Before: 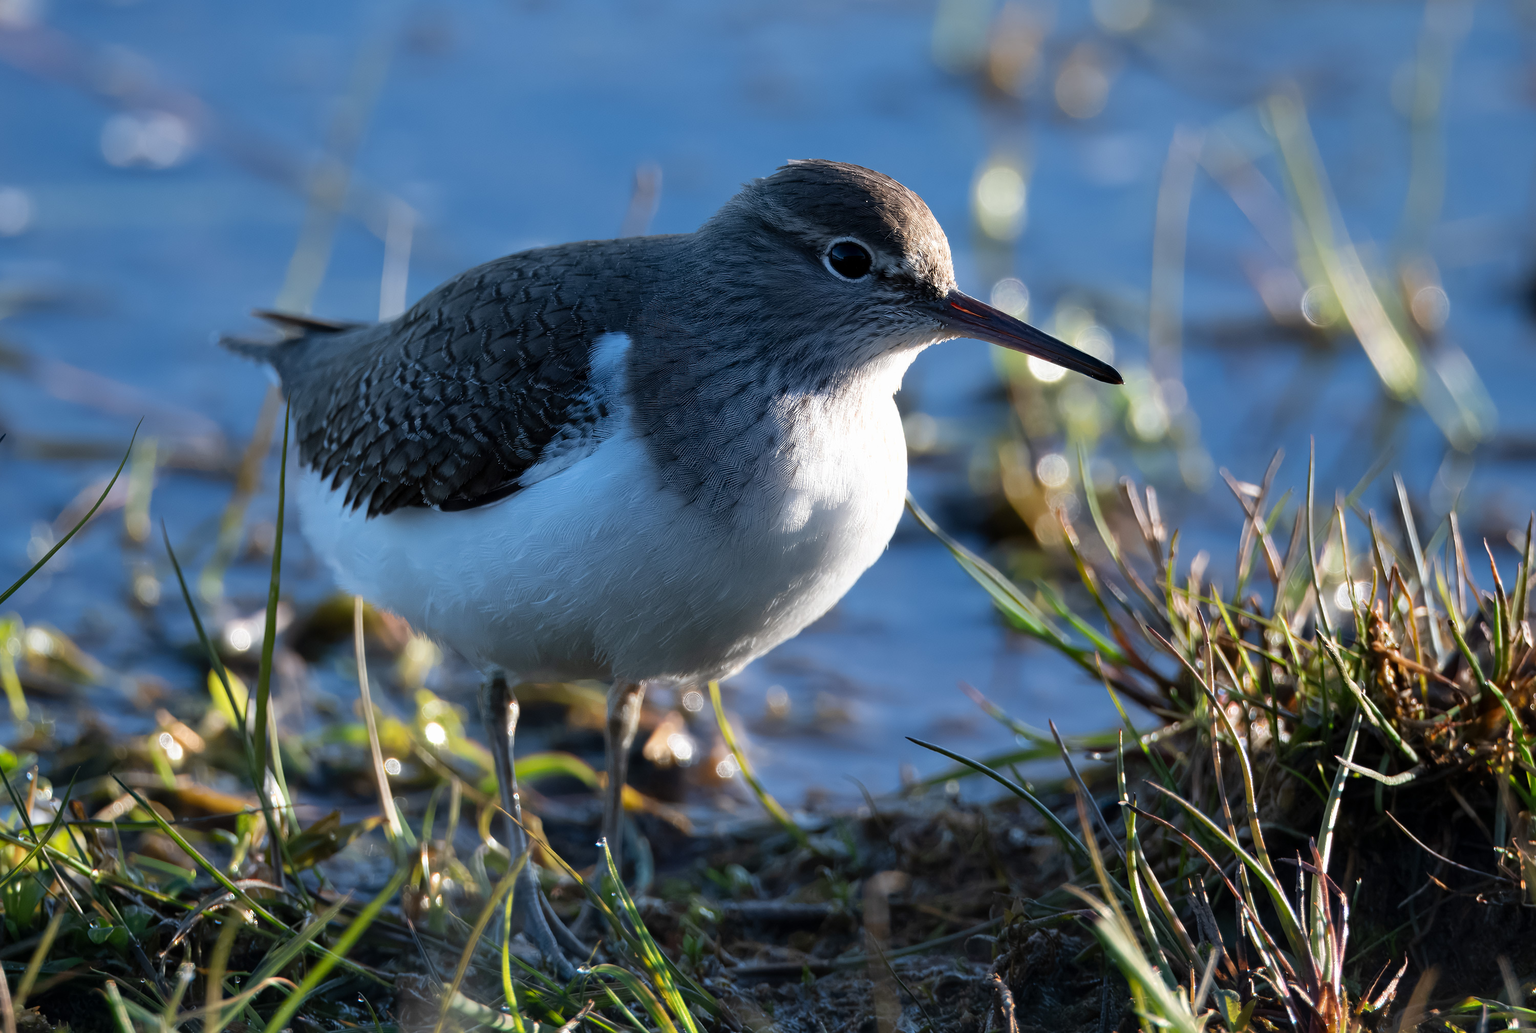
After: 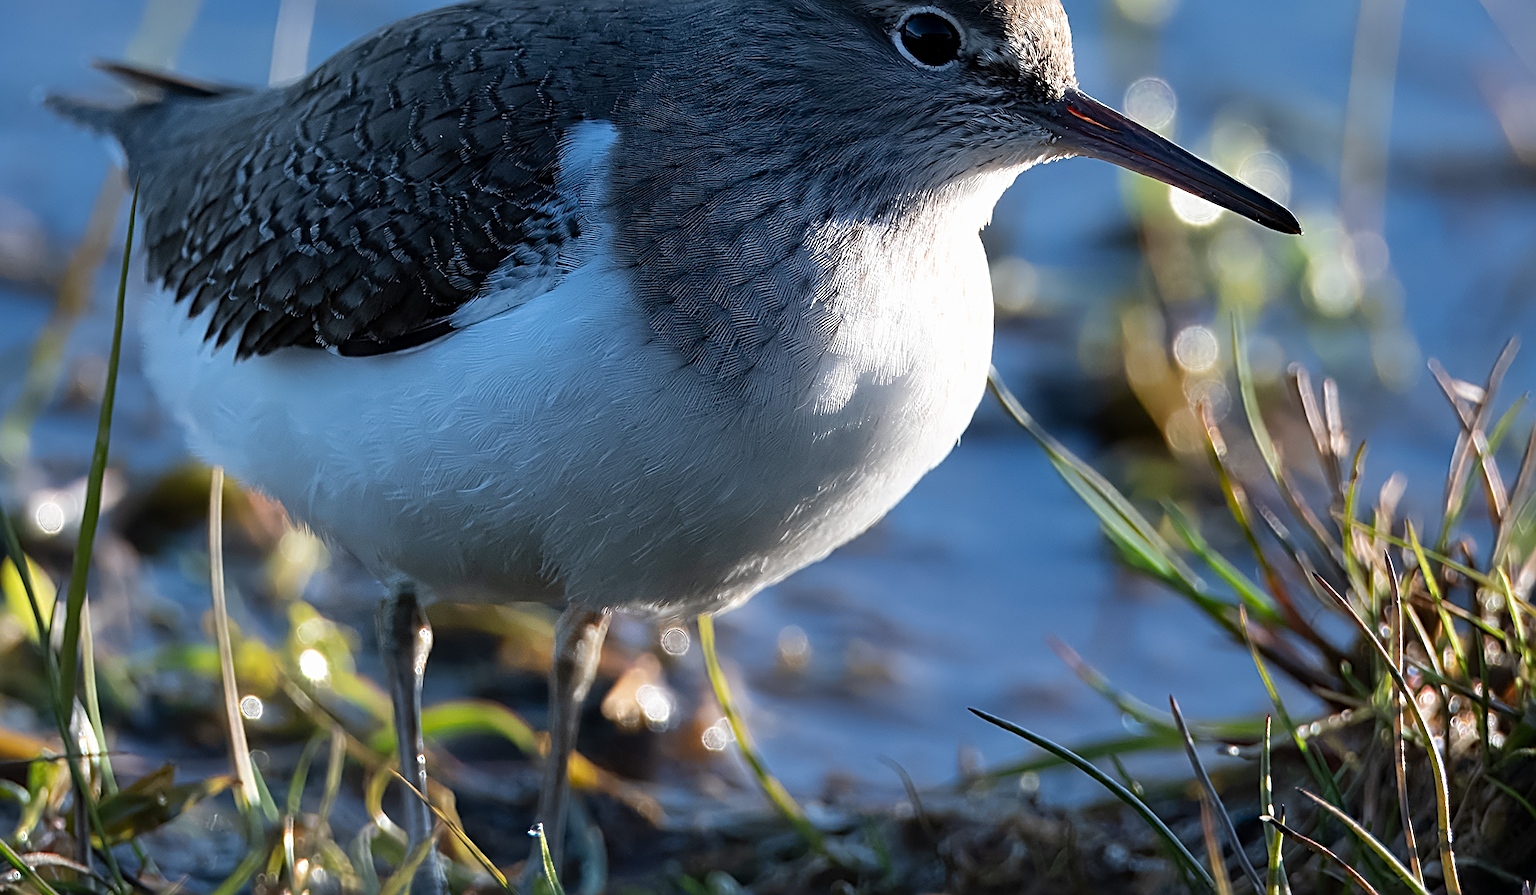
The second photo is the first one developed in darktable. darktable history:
crop and rotate: angle -3.37°, left 9.79%, top 20.73%, right 12.42%, bottom 11.82%
sharpen: radius 3.025, amount 0.757
